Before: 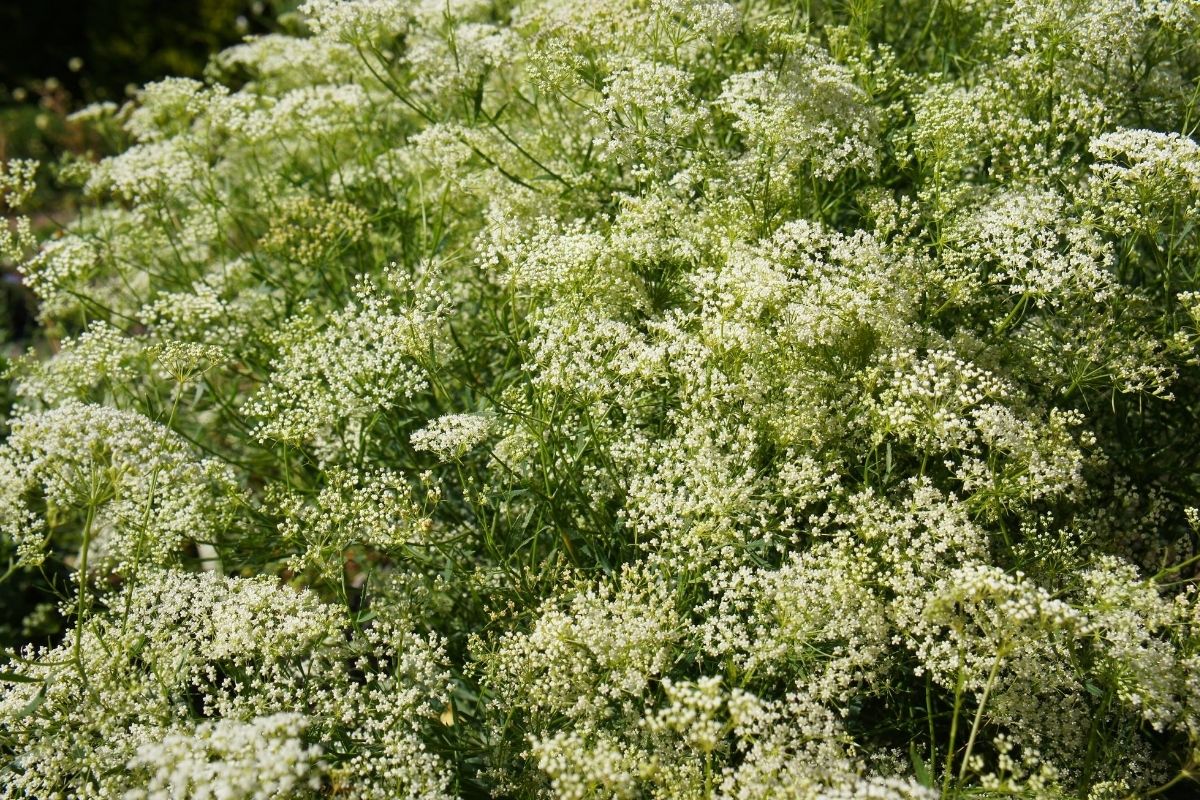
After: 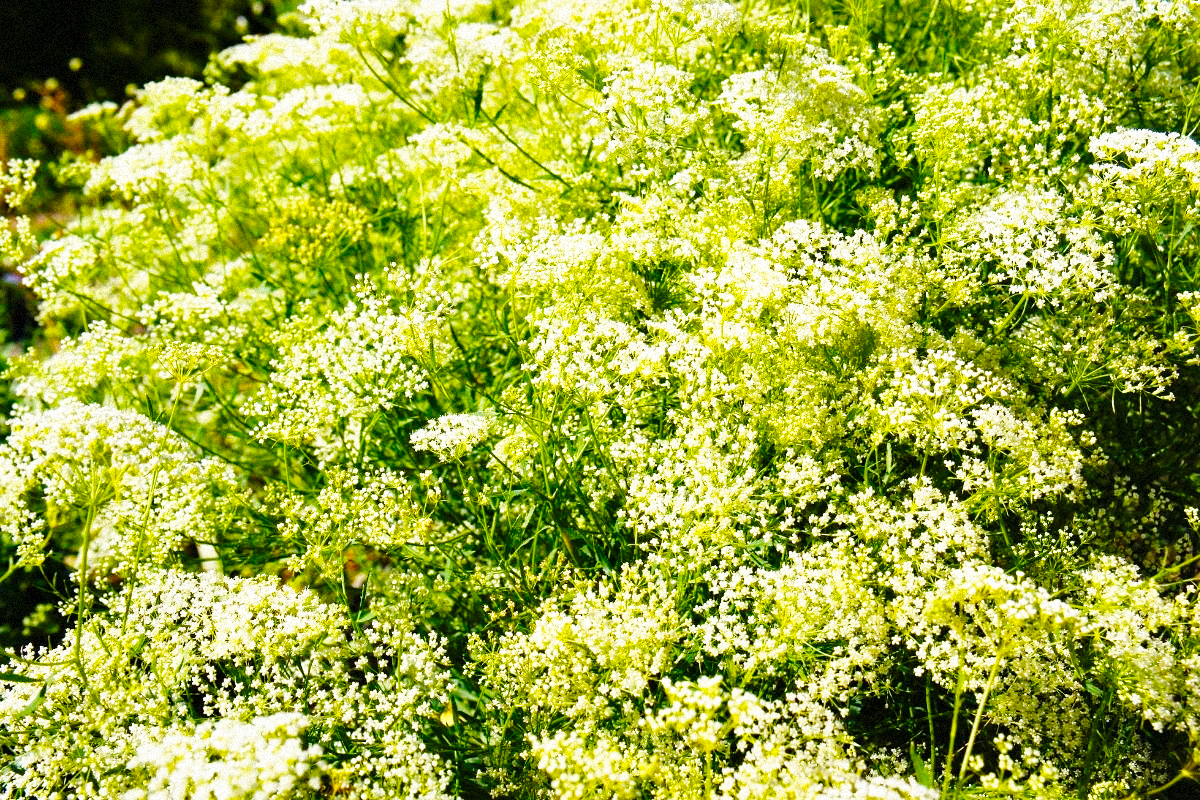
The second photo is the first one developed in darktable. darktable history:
grain: mid-tones bias 0%
base curve: curves: ch0 [(0, 0) (0.028, 0.03) (0.105, 0.232) (0.387, 0.748) (0.754, 0.968) (1, 1)], fusion 1, exposure shift 0.576, preserve colors none
color balance rgb: linear chroma grading › global chroma 15%, perceptual saturation grading › global saturation 30%
